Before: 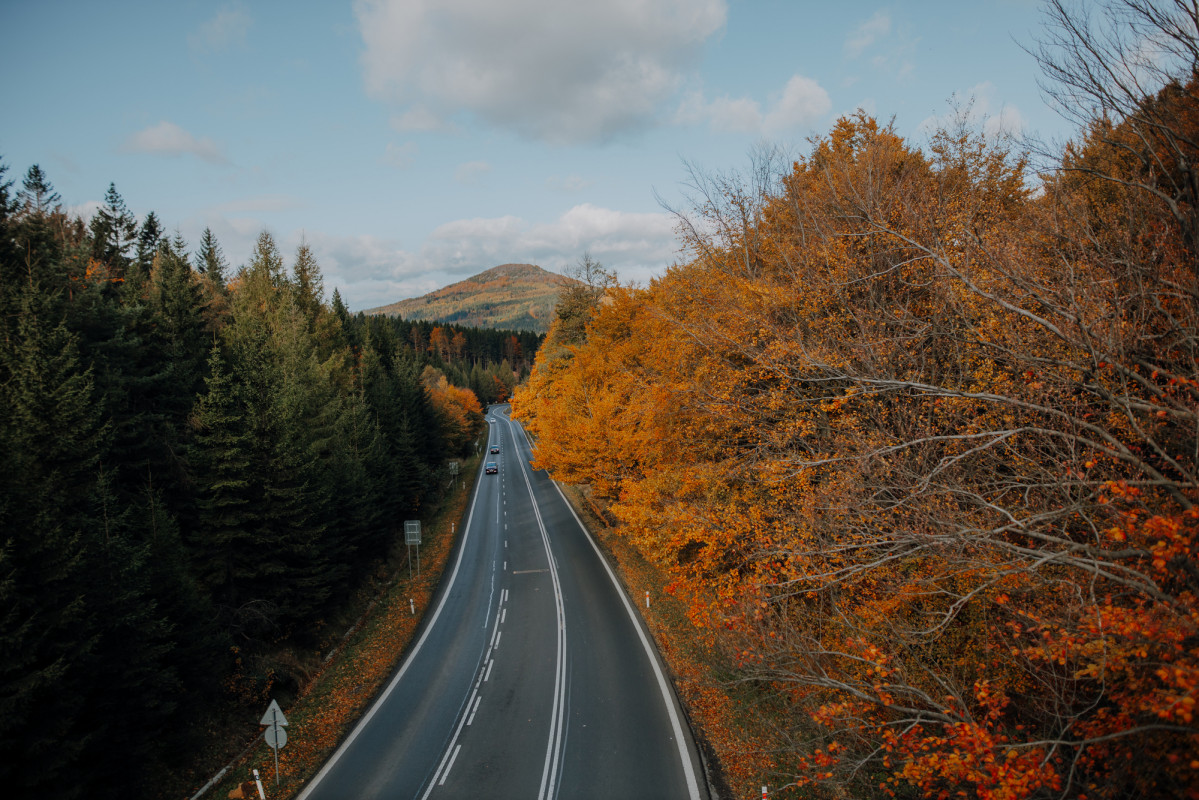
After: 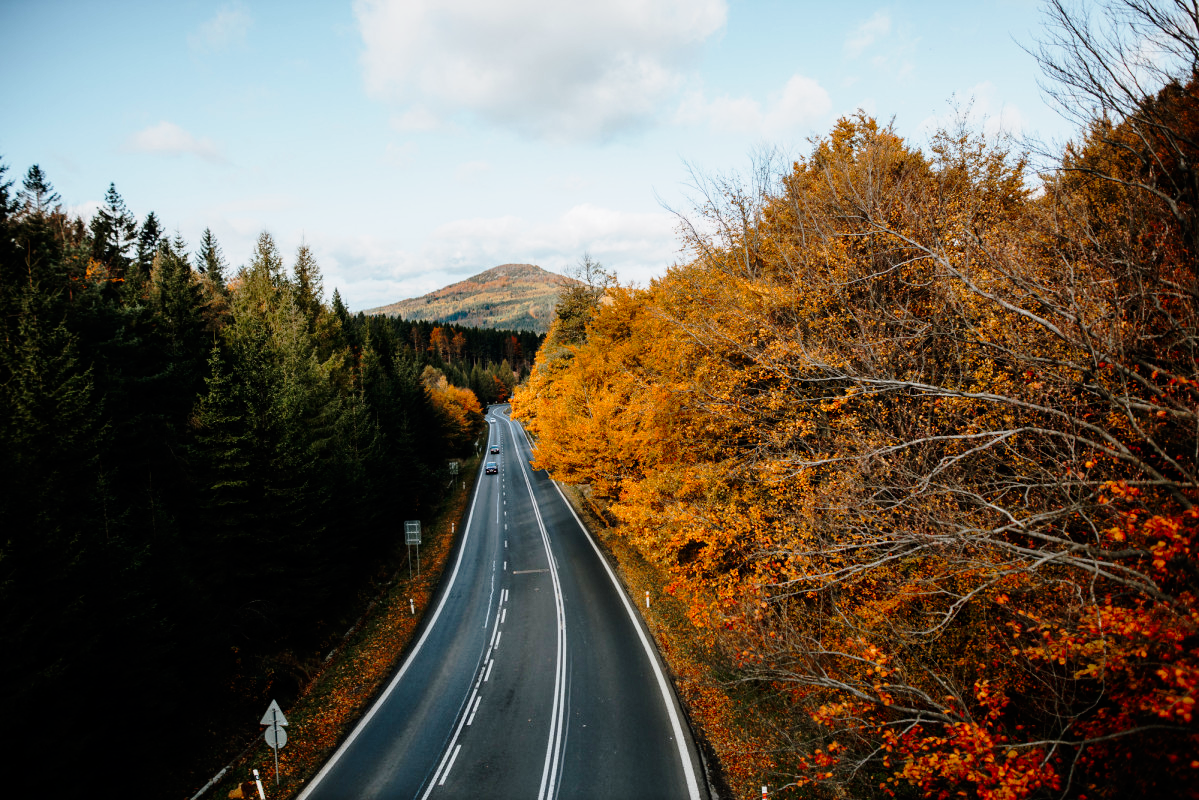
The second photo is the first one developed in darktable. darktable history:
tone curve: curves: ch0 [(0, 0) (0.062, 0.023) (0.168, 0.142) (0.359, 0.44) (0.469, 0.544) (0.634, 0.722) (0.839, 0.909) (0.998, 0.978)]; ch1 [(0, 0) (0.437, 0.453) (0.472, 0.47) (0.502, 0.504) (0.527, 0.546) (0.568, 0.619) (0.608, 0.665) (0.669, 0.748) (0.859, 0.899) (1, 1)]; ch2 [(0, 0) (0.33, 0.301) (0.421, 0.443) (0.473, 0.498) (0.509, 0.5) (0.535, 0.564) (0.575, 0.625) (0.608, 0.676) (1, 1)], preserve colors none
tone equalizer: -8 EV -0.745 EV, -7 EV -0.74 EV, -6 EV -0.612 EV, -5 EV -0.401 EV, -3 EV 0.392 EV, -2 EV 0.6 EV, -1 EV 0.689 EV, +0 EV 0.778 EV, edges refinement/feathering 500, mask exposure compensation -1.57 EV, preserve details no
